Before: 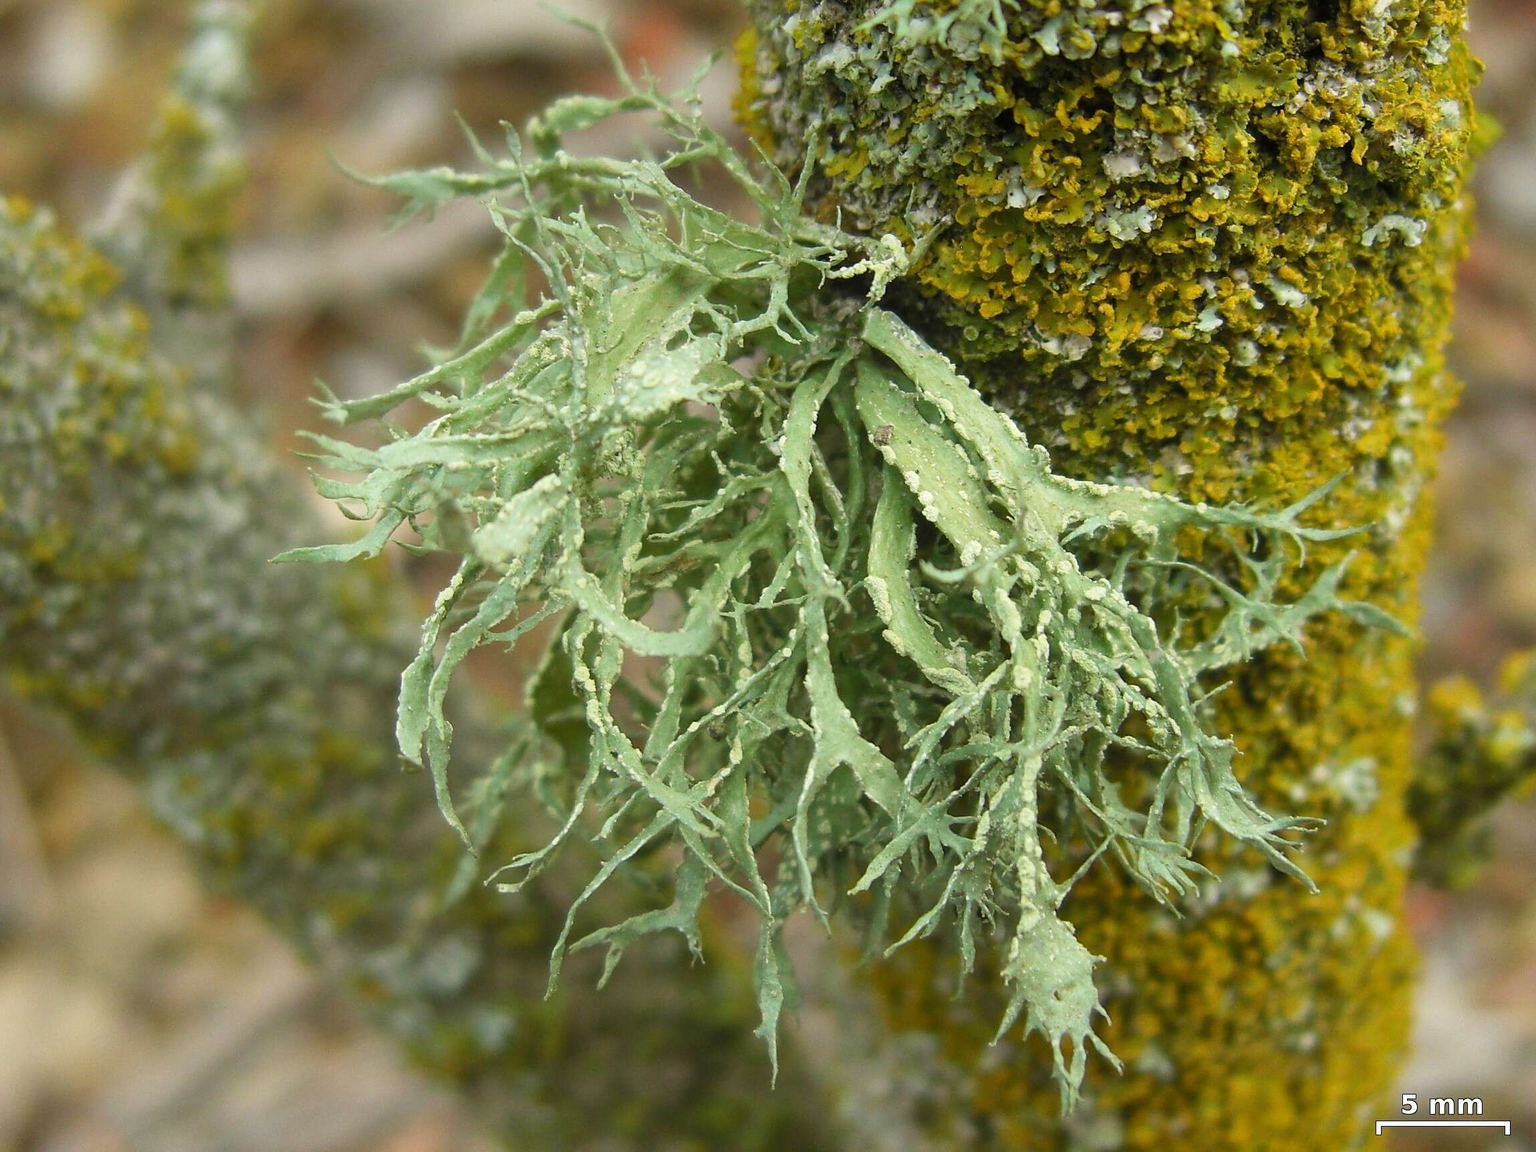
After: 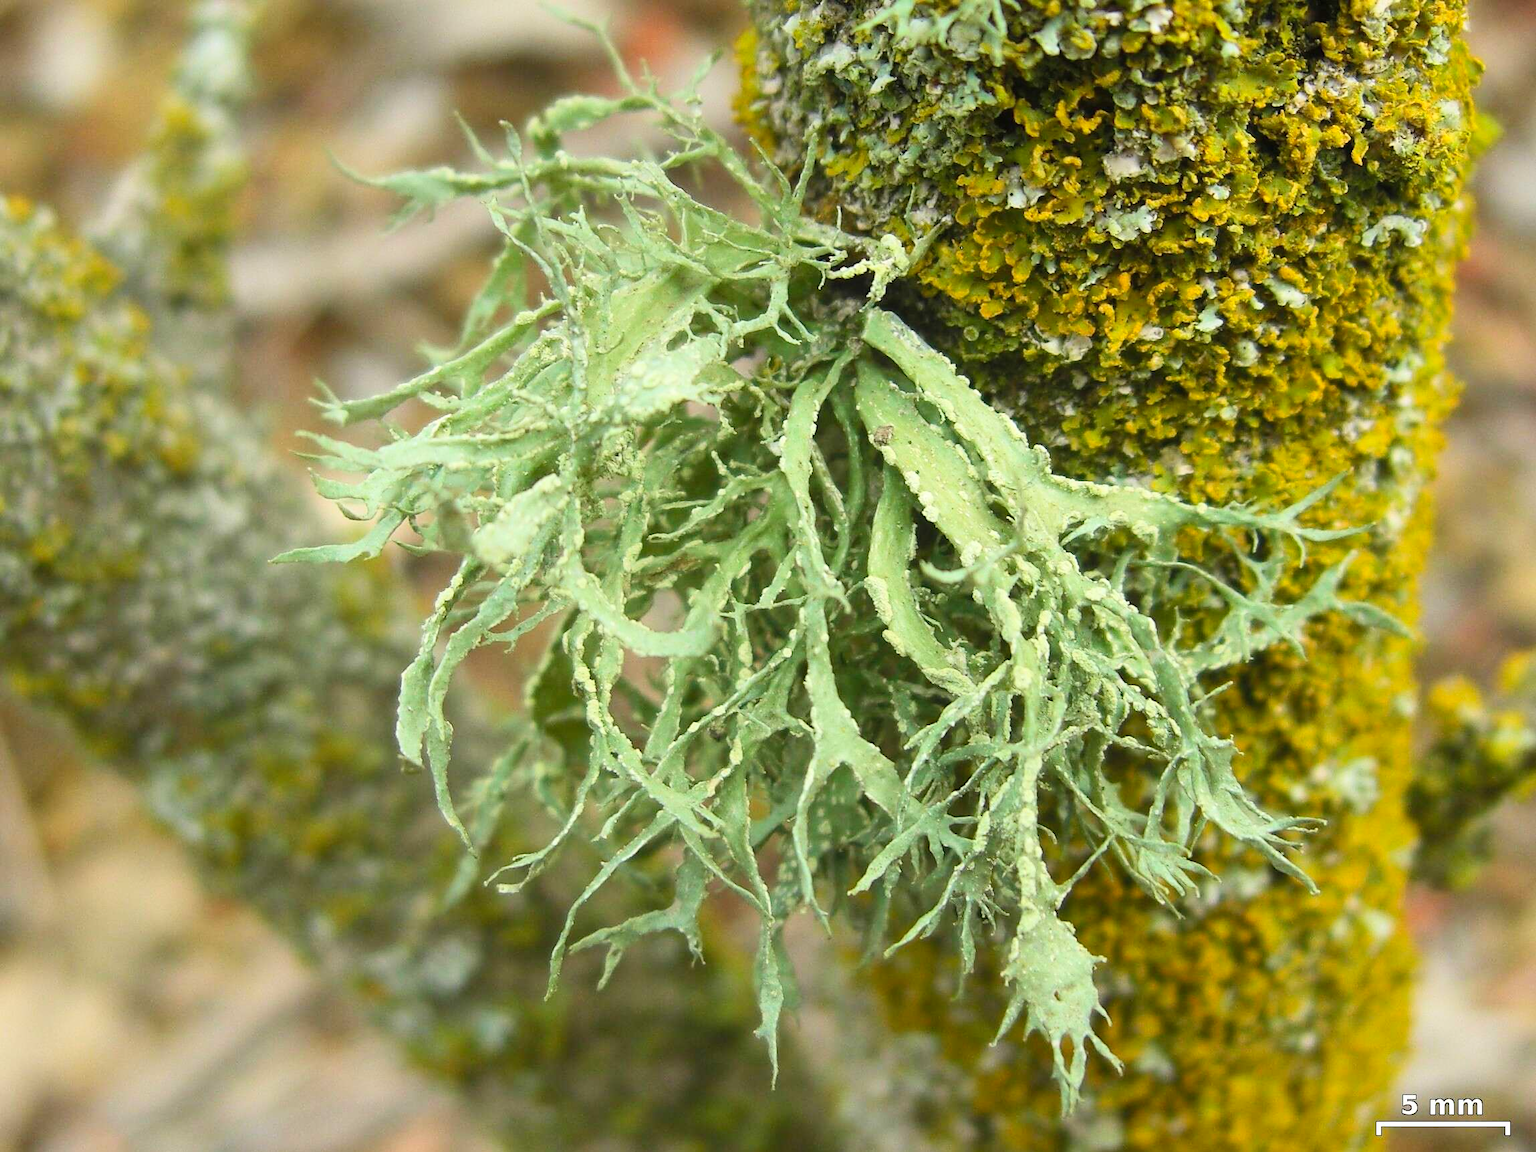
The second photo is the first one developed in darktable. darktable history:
contrast brightness saturation: contrast 0.2, brightness 0.16, saturation 0.22
base curve: exposure shift 0, preserve colors none
